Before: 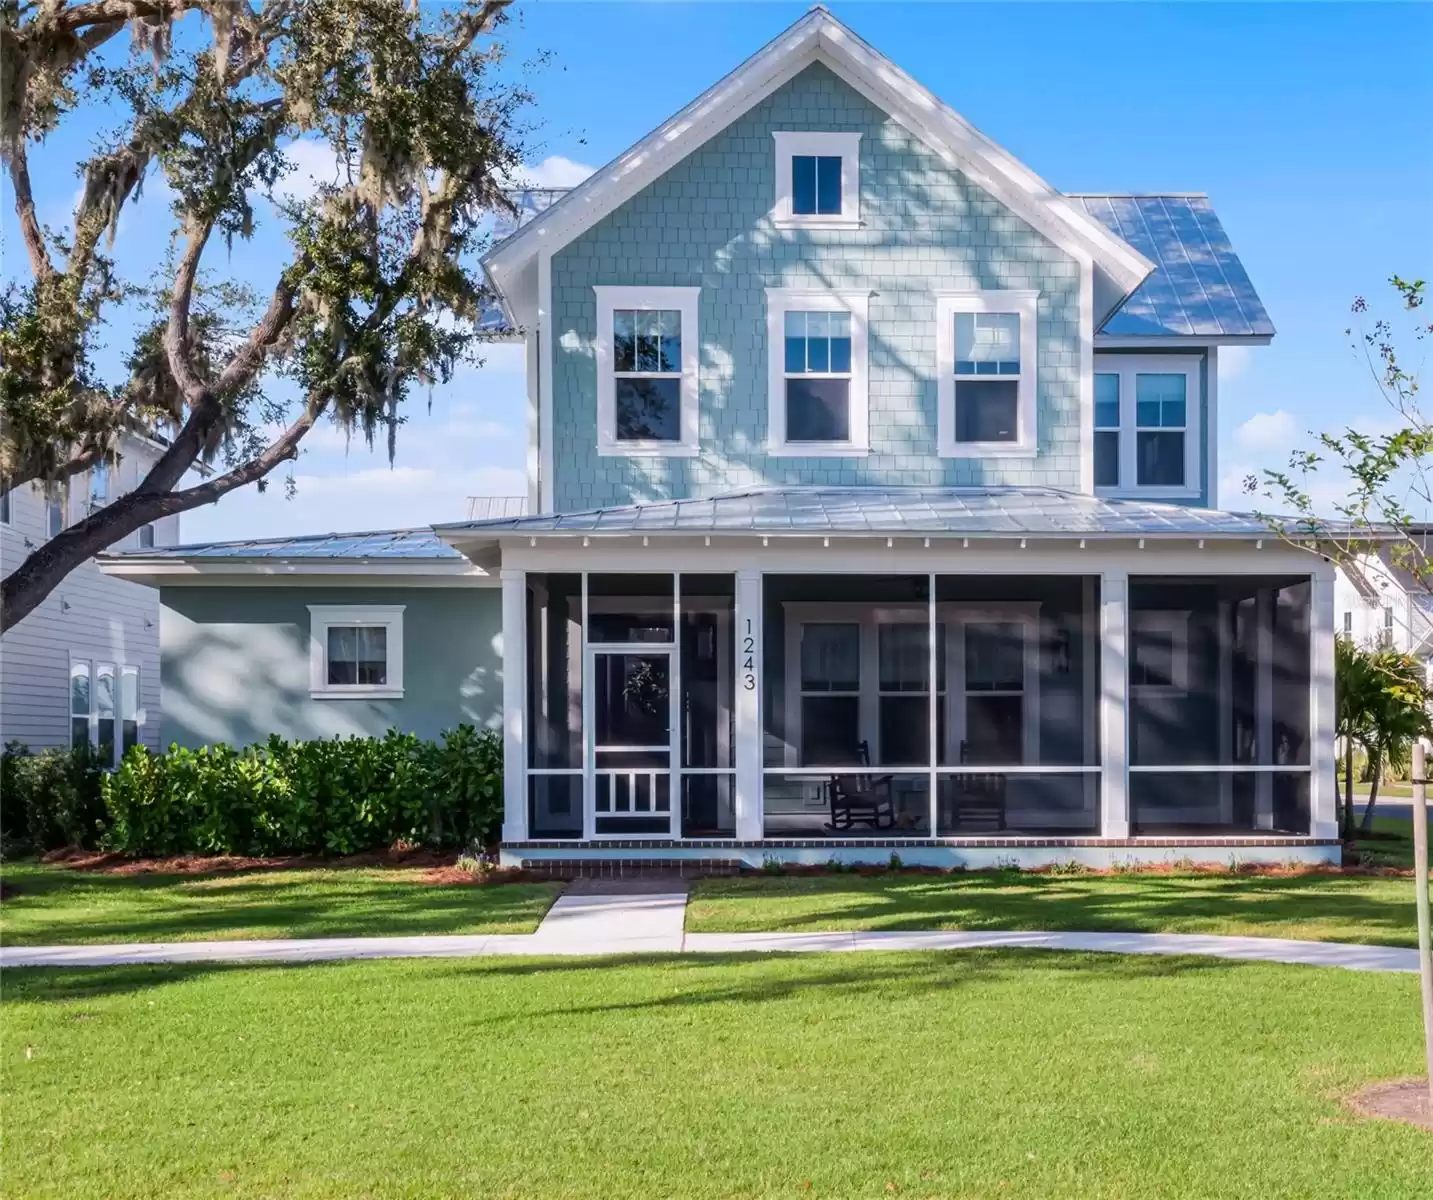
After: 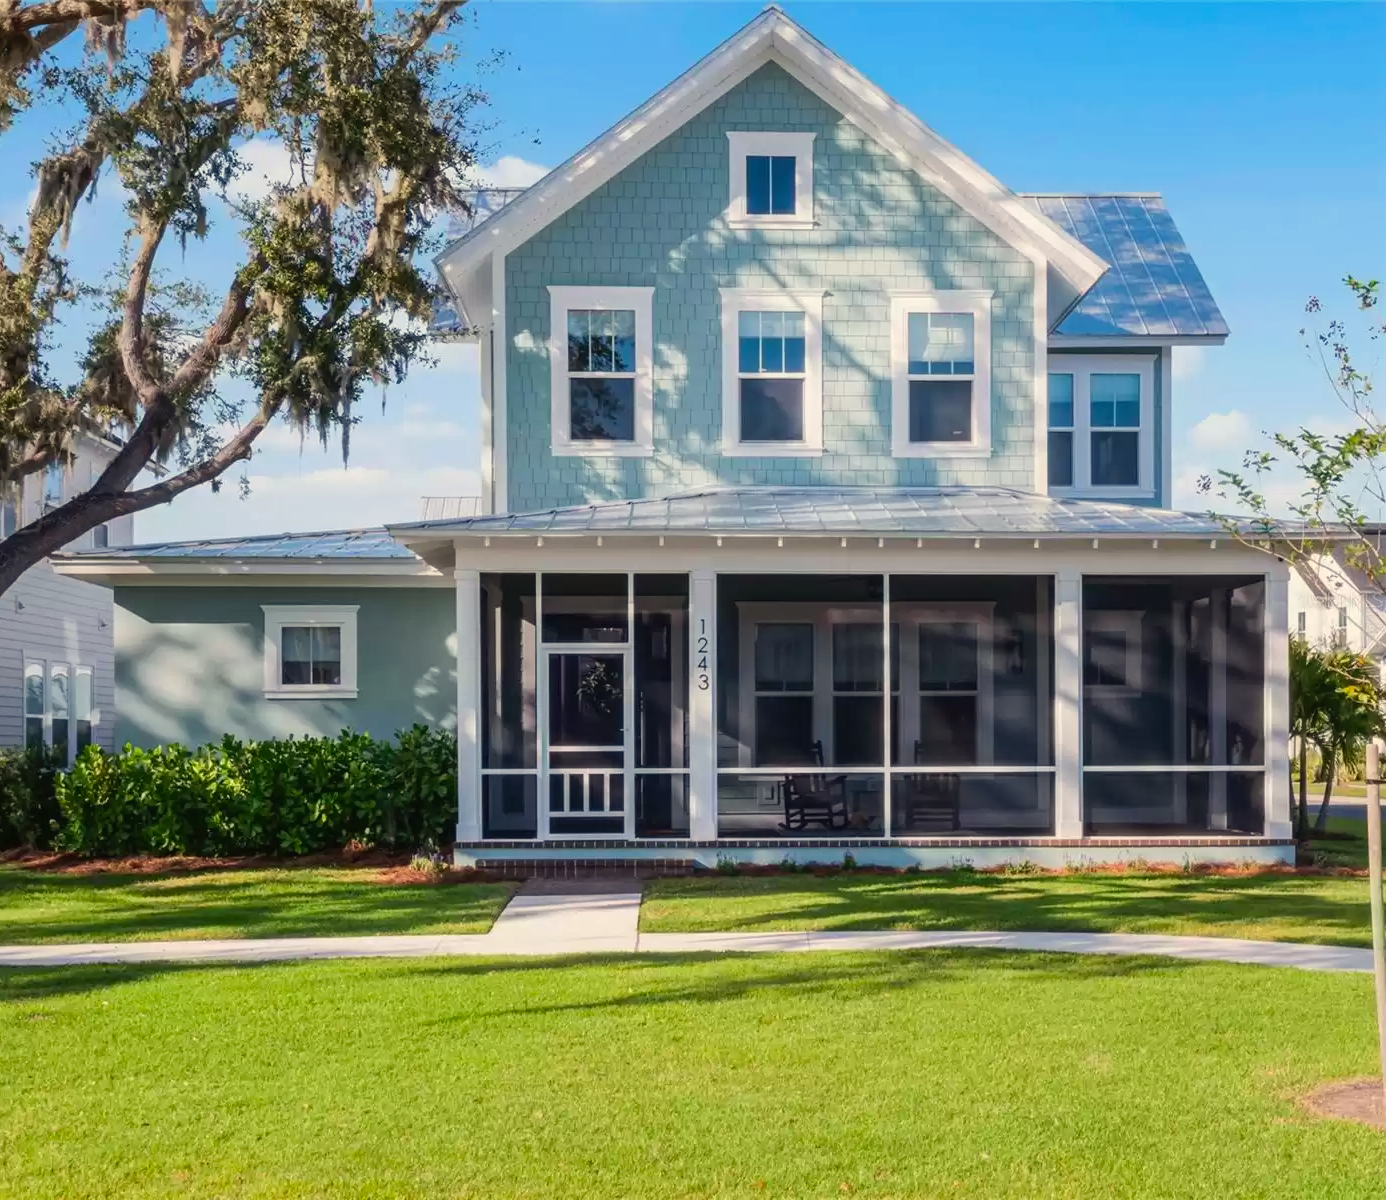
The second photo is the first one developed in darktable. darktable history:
crop and rotate: left 3.238%
color balance: output saturation 110%
white balance: red 1.029, blue 0.92
contrast equalizer: octaves 7, y [[0.6 ×6], [0.55 ×6], [0 ×6], [0 ×6], [0 ×6]], mix -0.2
